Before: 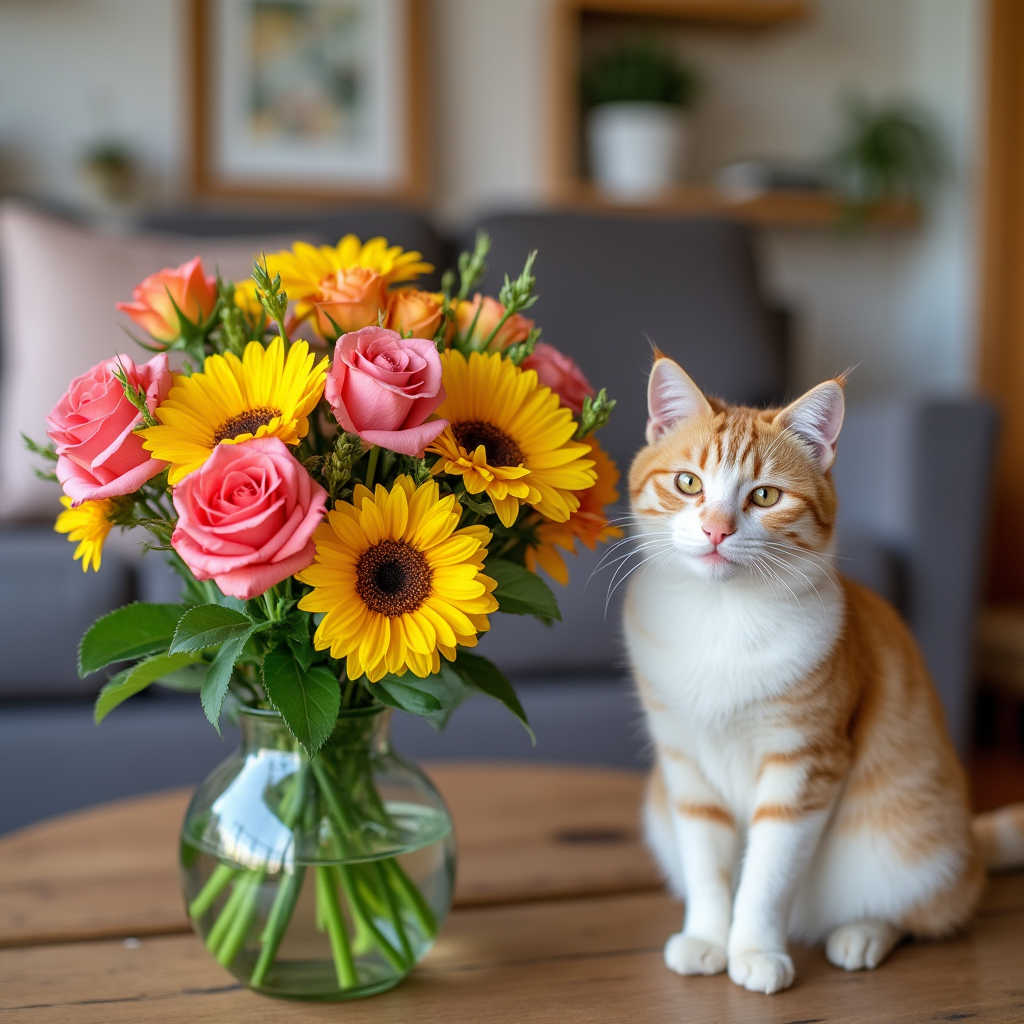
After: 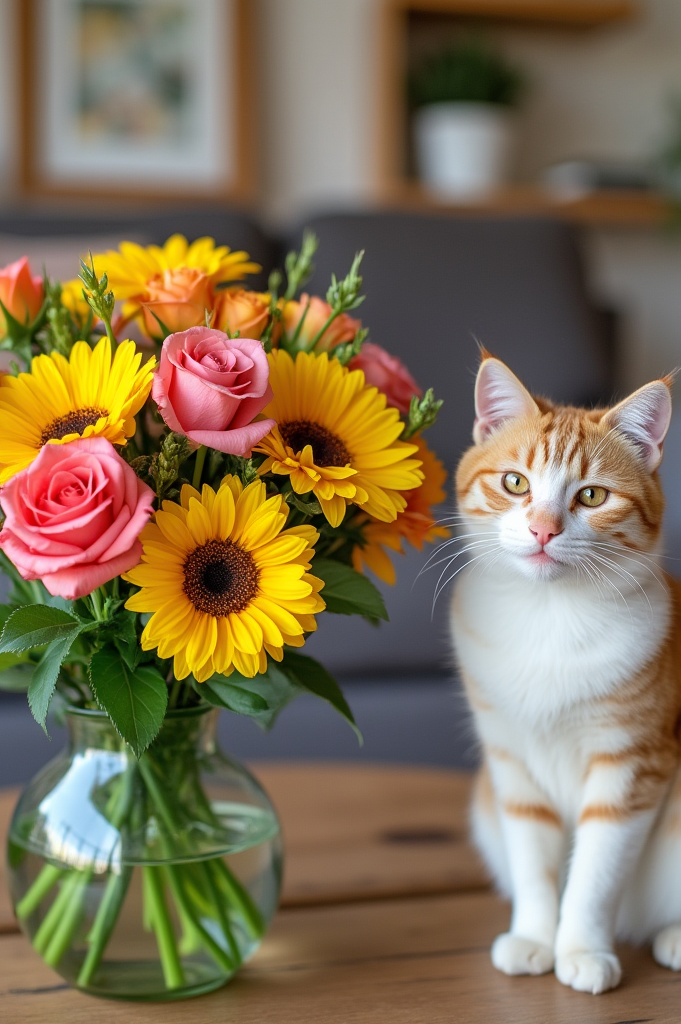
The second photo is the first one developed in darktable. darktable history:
tone equalizer: on, module defaults
crop: left 16.899%, right 16.556%
